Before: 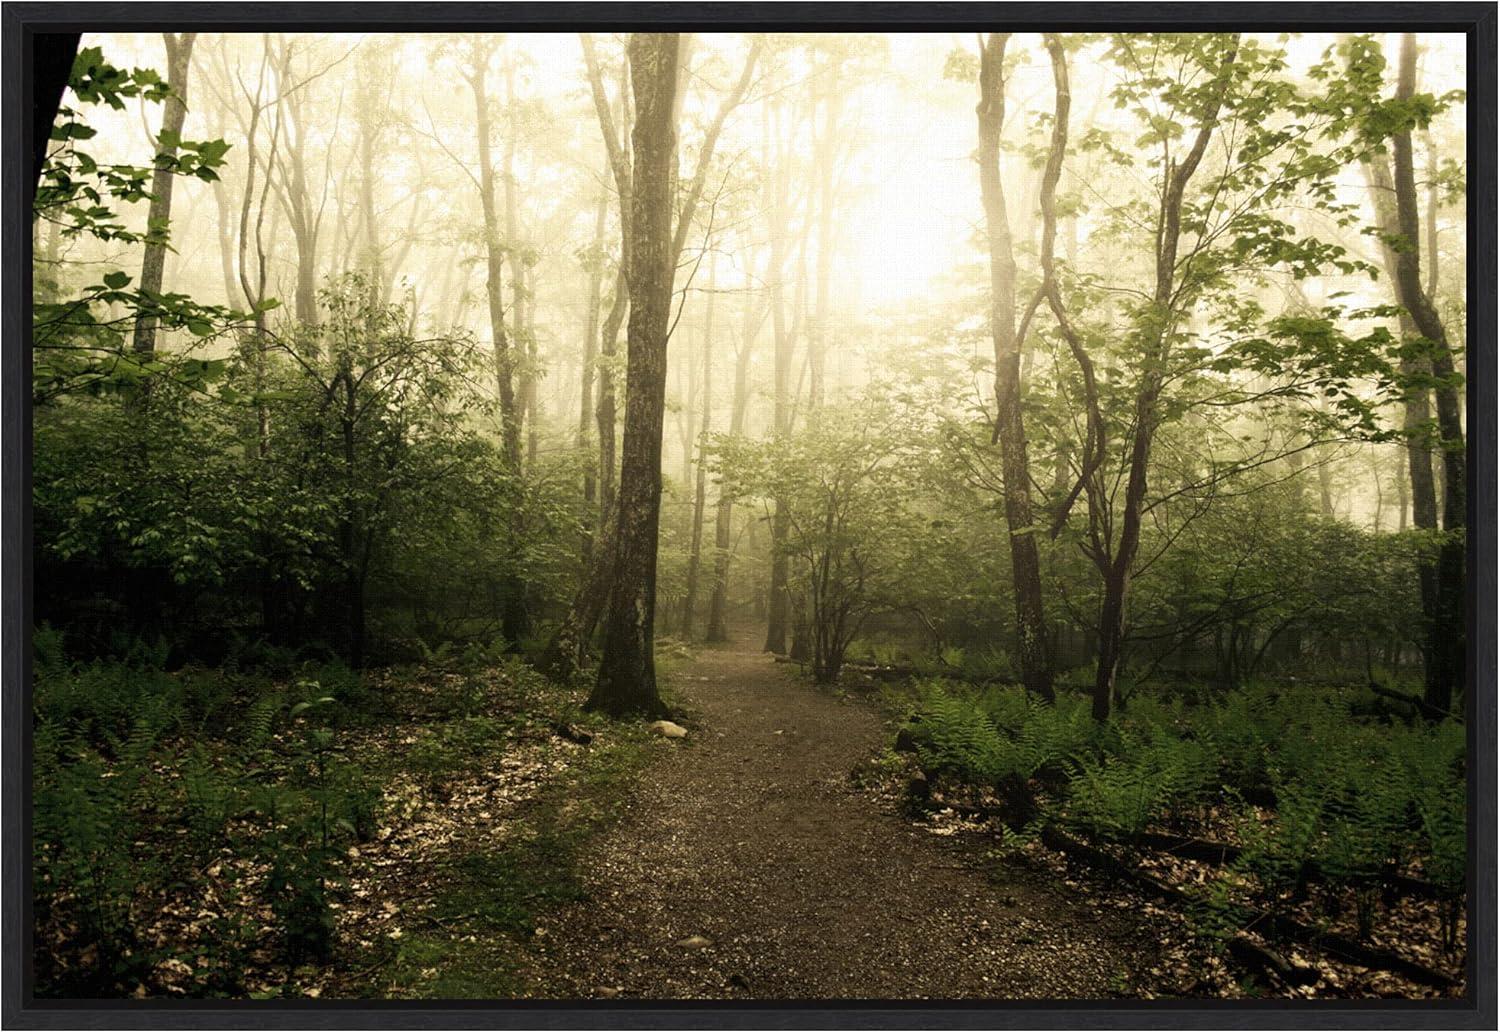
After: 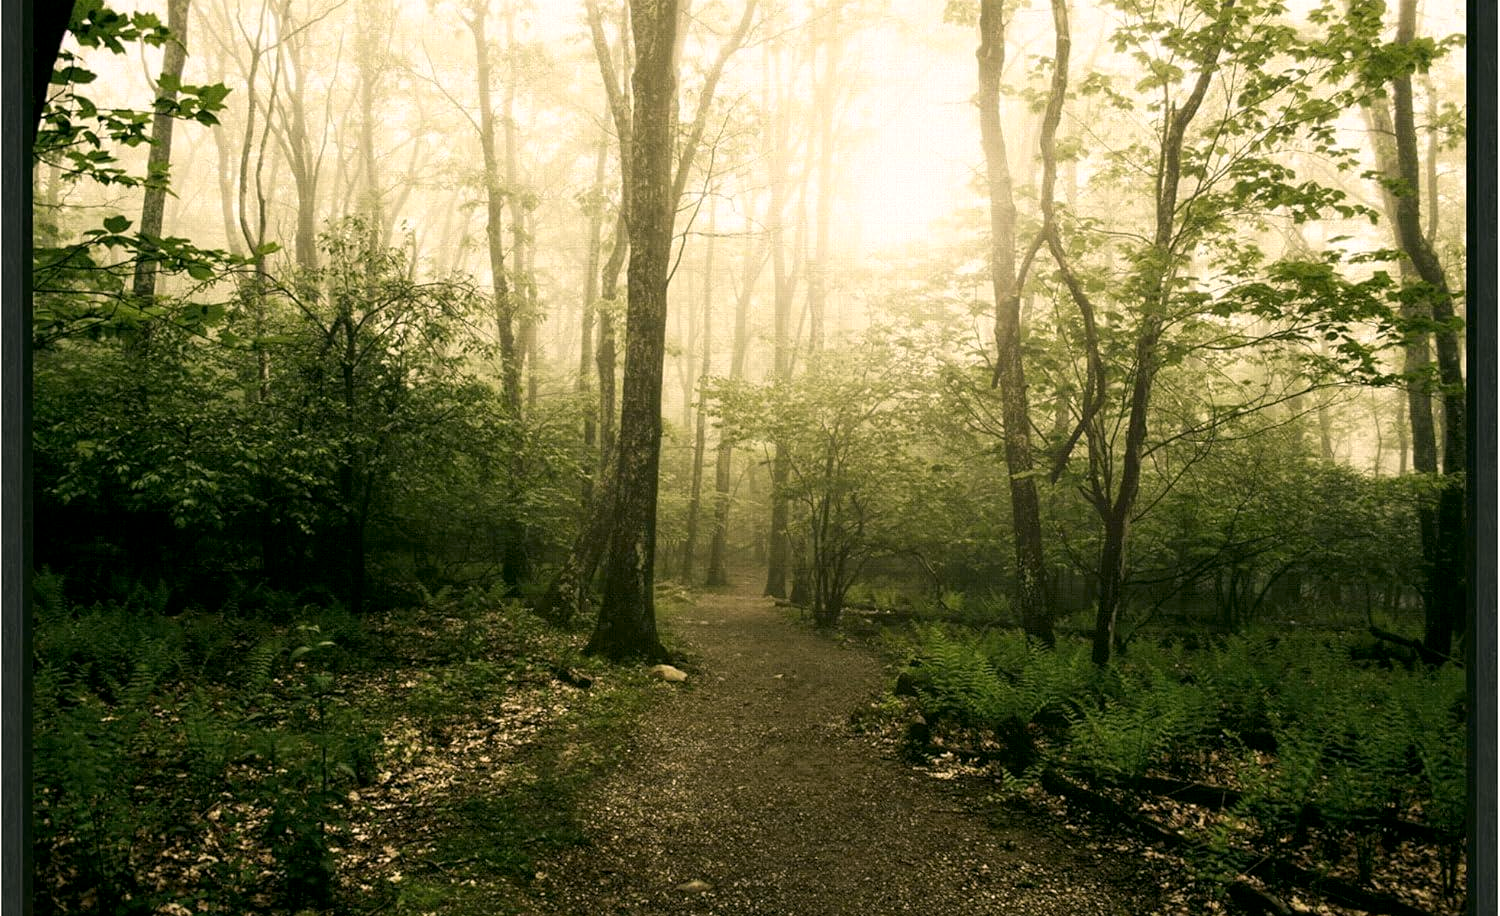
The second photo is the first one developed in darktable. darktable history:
local contrast: highlights 100%, shadows 102%, detail 119%, midtone range 0.2
color correction: highlights a* 4.24, highlights b* 4.98, shadows a* -7.11, shadows b* 4.93
crop and rotate: top 5.443%, bottom 5.829%
